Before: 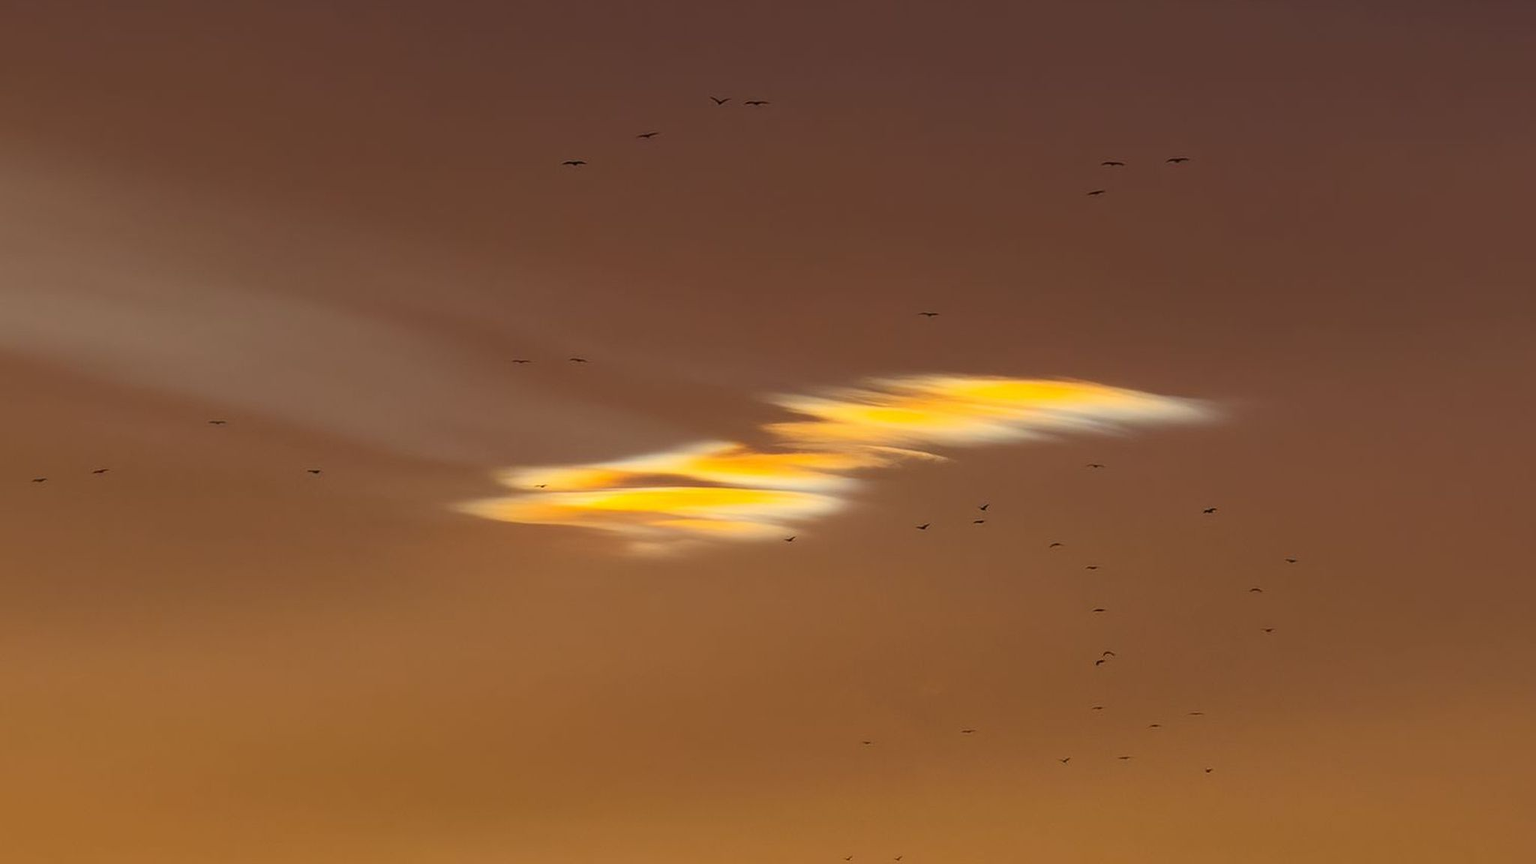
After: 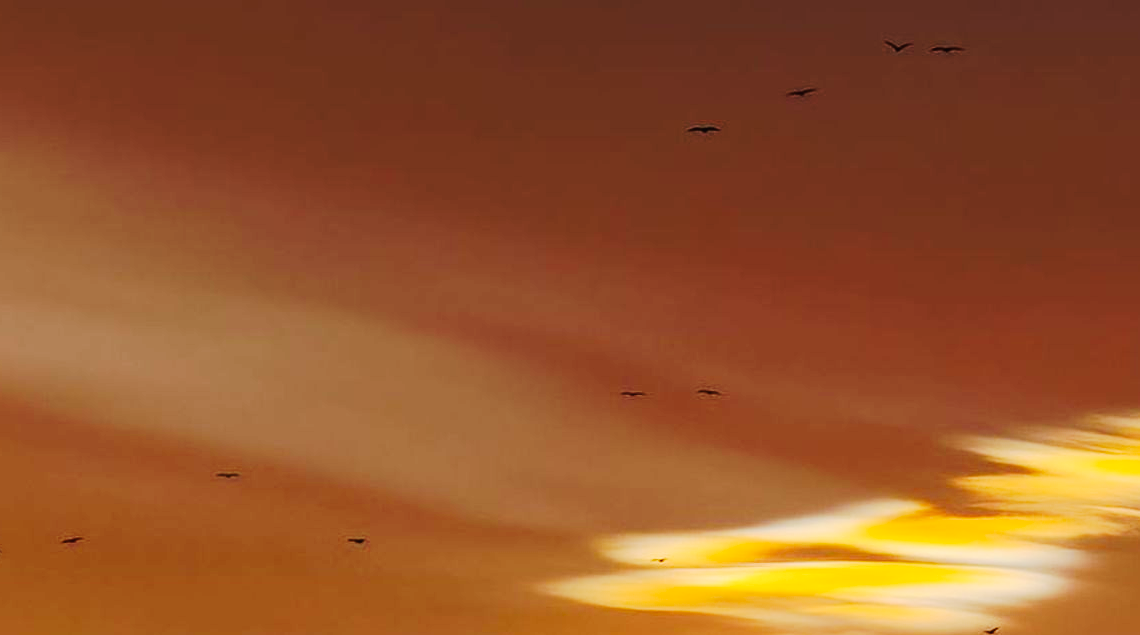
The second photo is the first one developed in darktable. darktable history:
tone curve: curves: ch0 [(0, 0) (0.003, 0.017) (0.011, 0.017) (0.025, 0.017) (0.044, 0.019) (0.069, 0.03) (0.1, 0.046) (0.136, 0.066) (0.177, 0.104) (0.224, 0.151) (0.277, 0.231) (0.335, 0.321) (0.399, 0.454) (0.468, 0.567) (0.543, 0.674) (0.623, 0.763) (0.709, 0.82) (0.801, 0.872) (0.898, 0.934) (1, 1)], preserve colors none
crop and rotate: left 3.066%, top 7.64%, right 41.225%, bottom 37.169%
